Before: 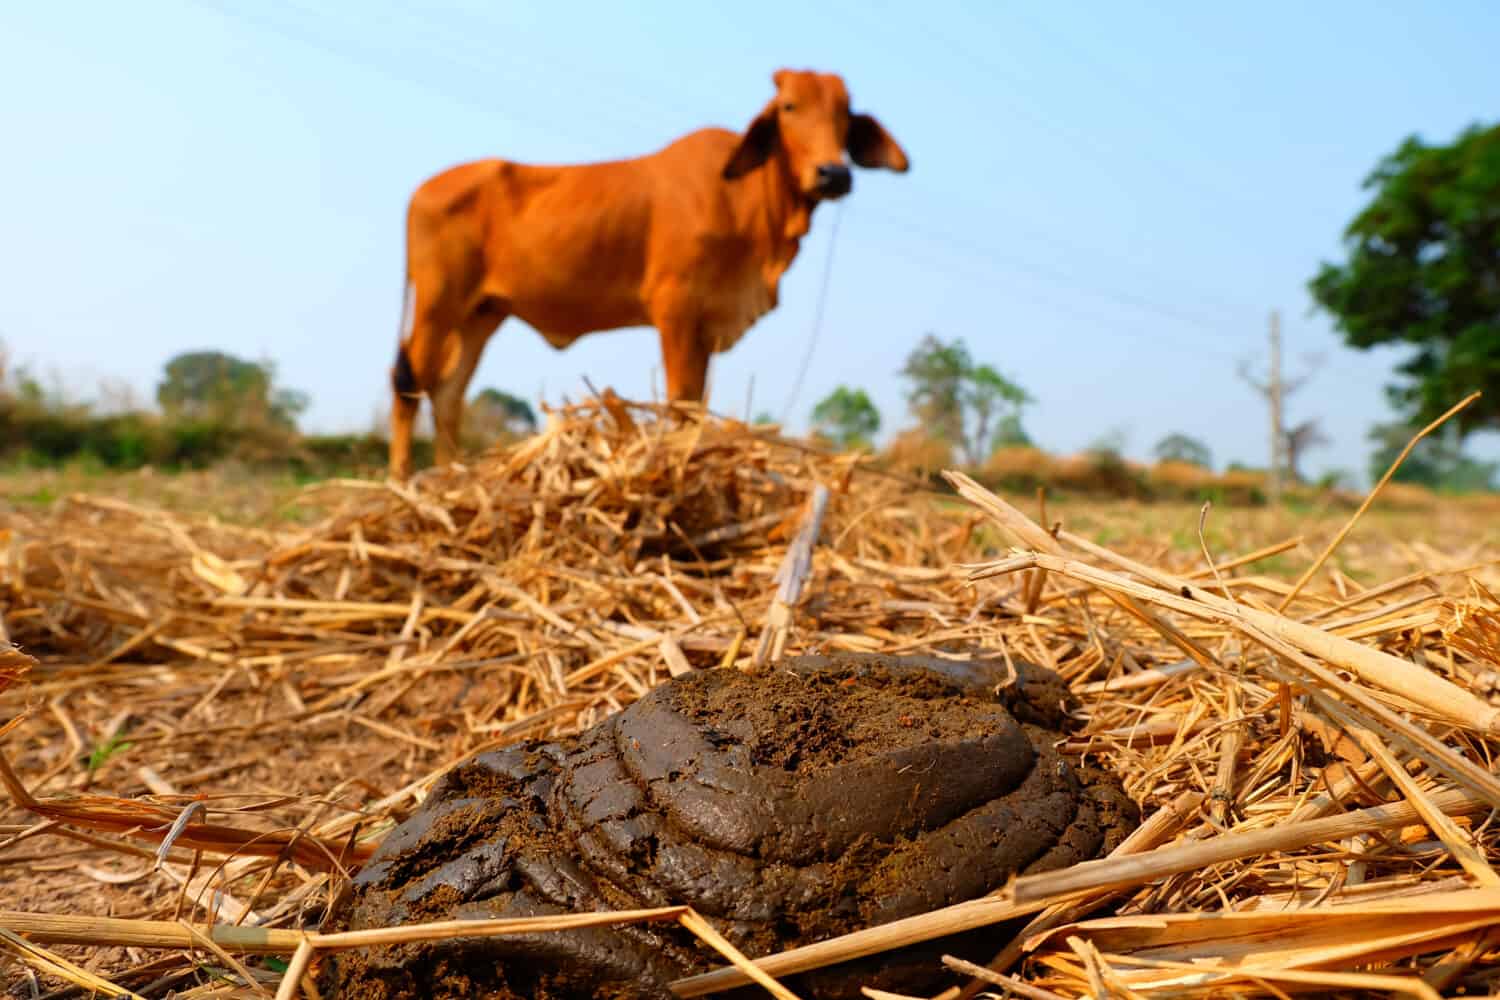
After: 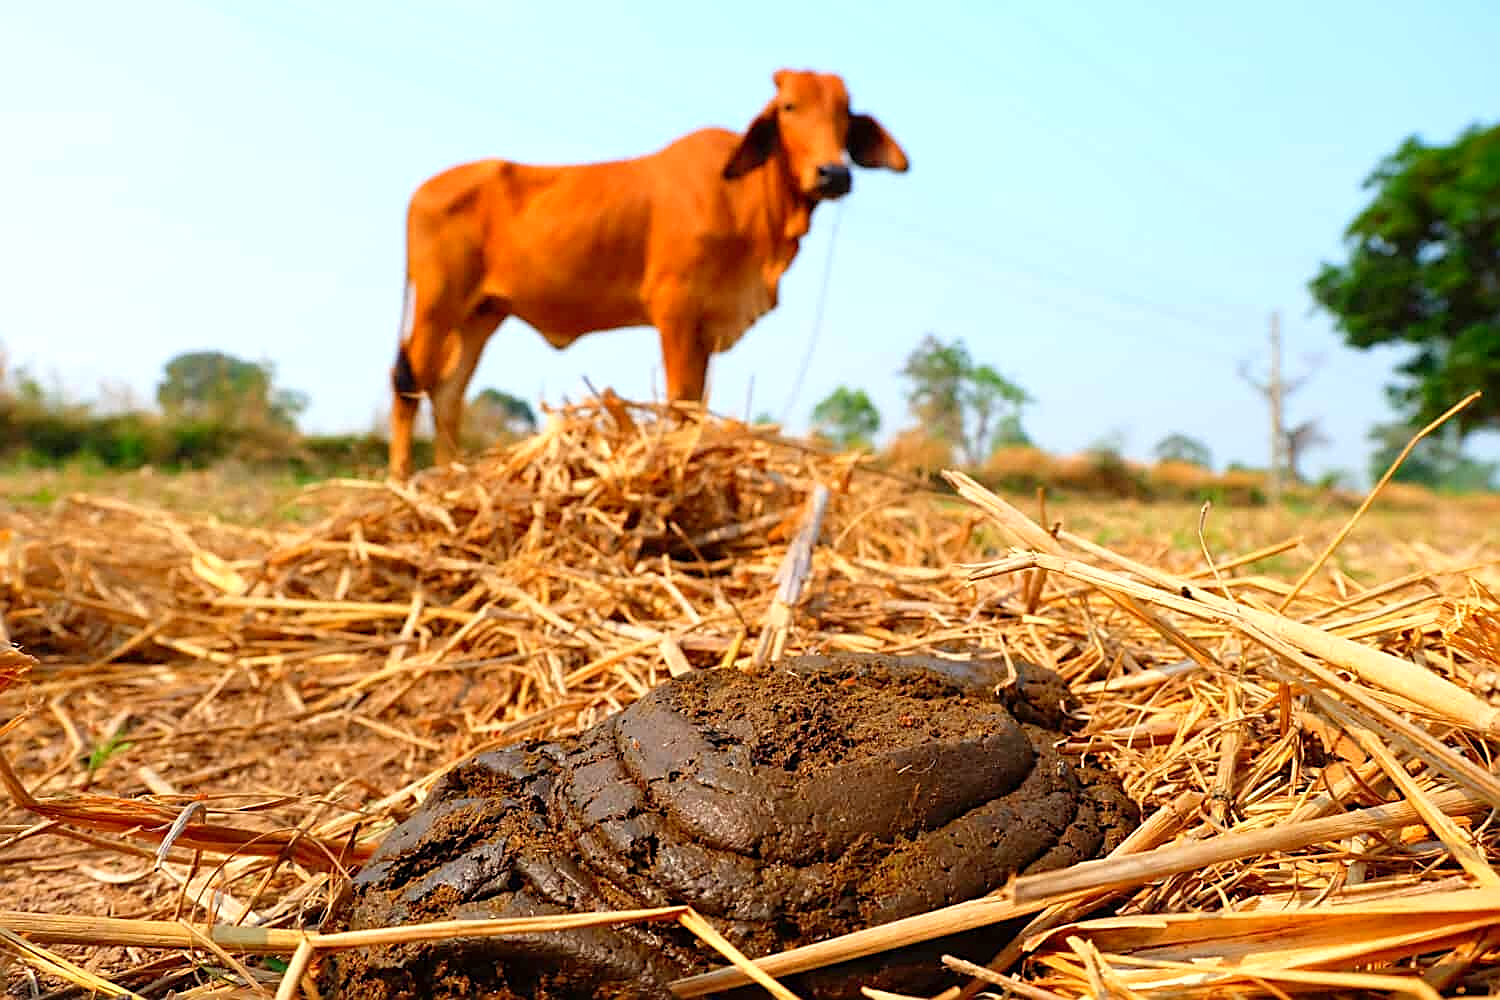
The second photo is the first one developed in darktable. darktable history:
sharpen: amount 0.733
levels: levels [0, 0.435, 0.917]
